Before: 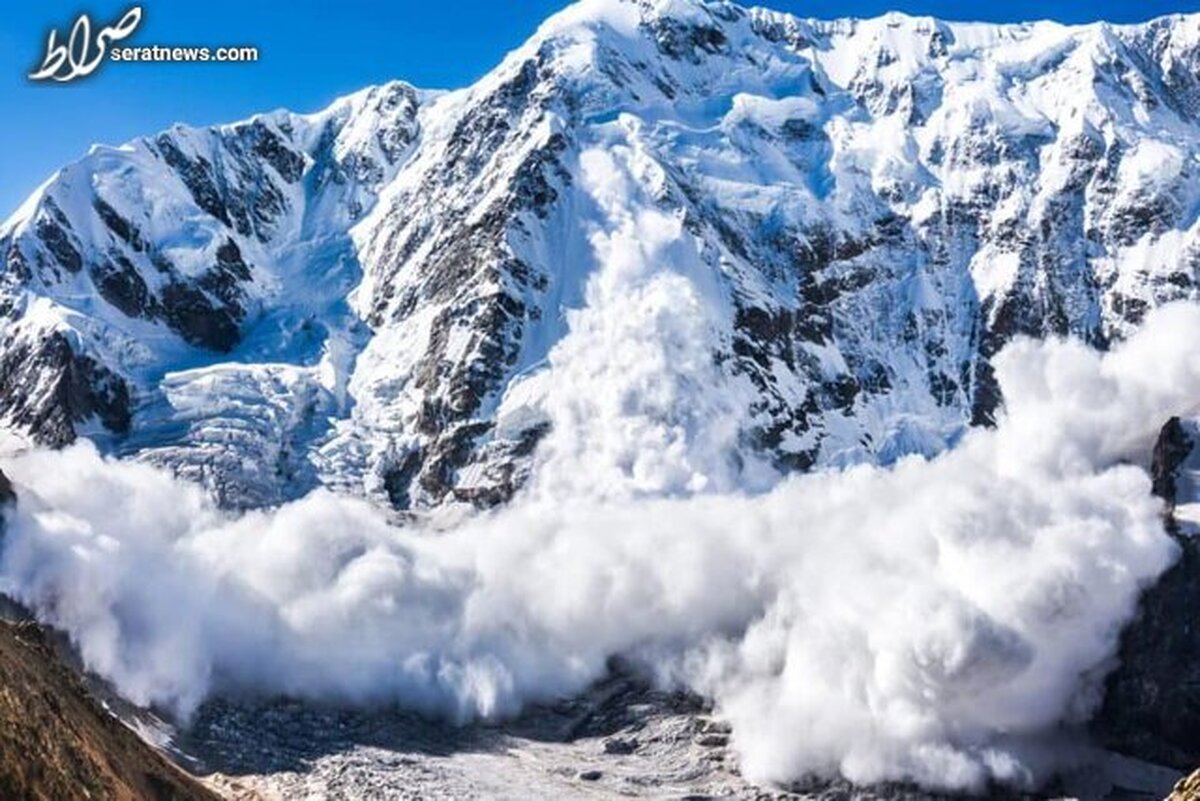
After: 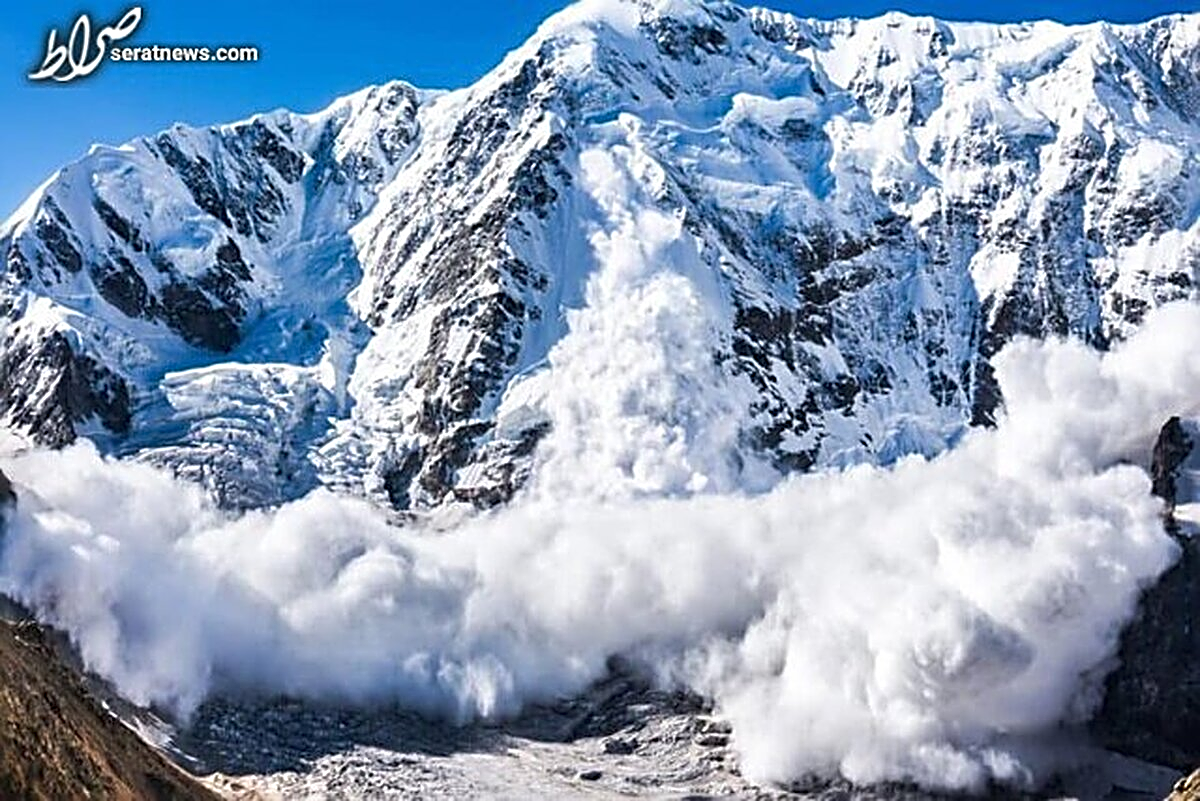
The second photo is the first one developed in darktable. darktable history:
sharpen: radius 3.07, amount 0.76
